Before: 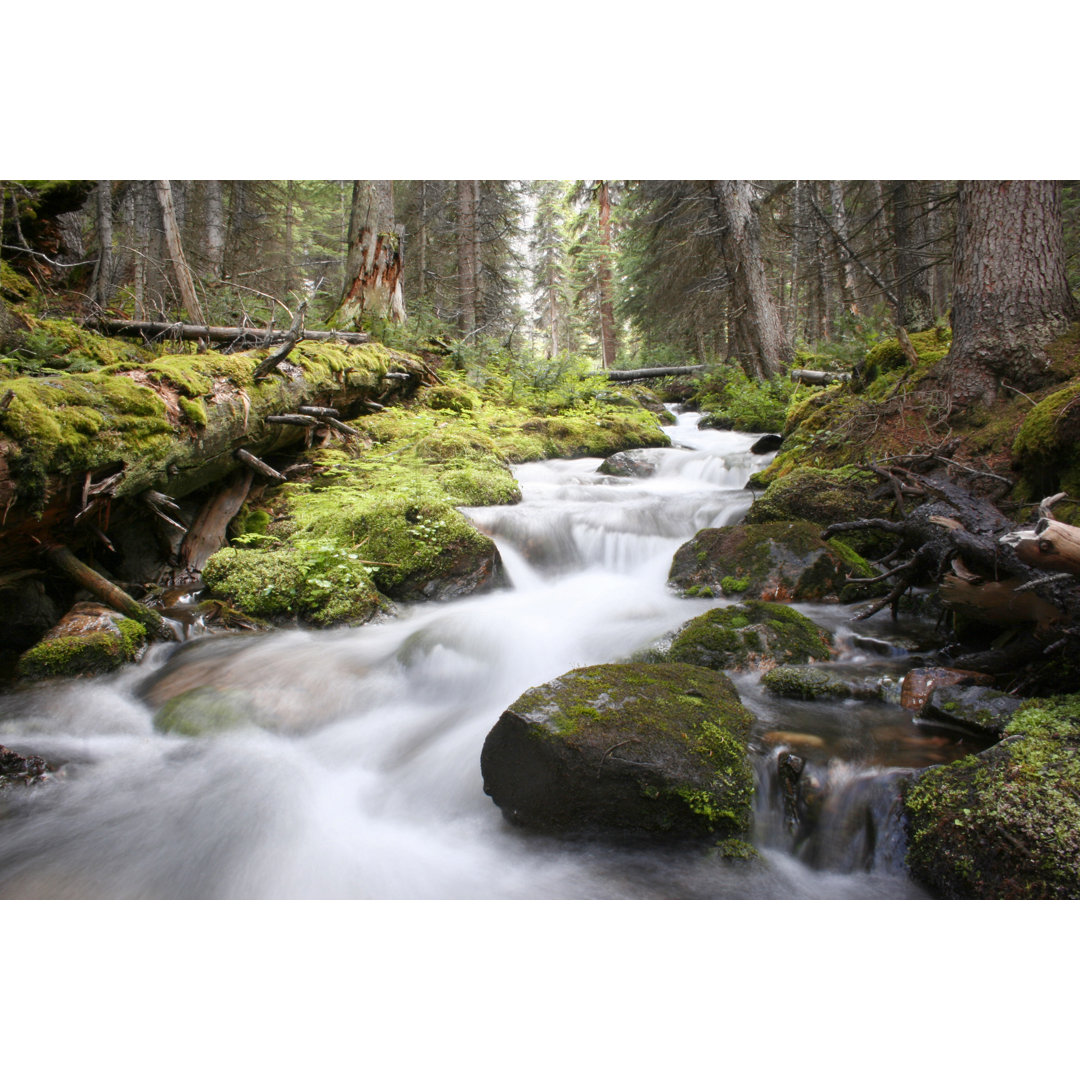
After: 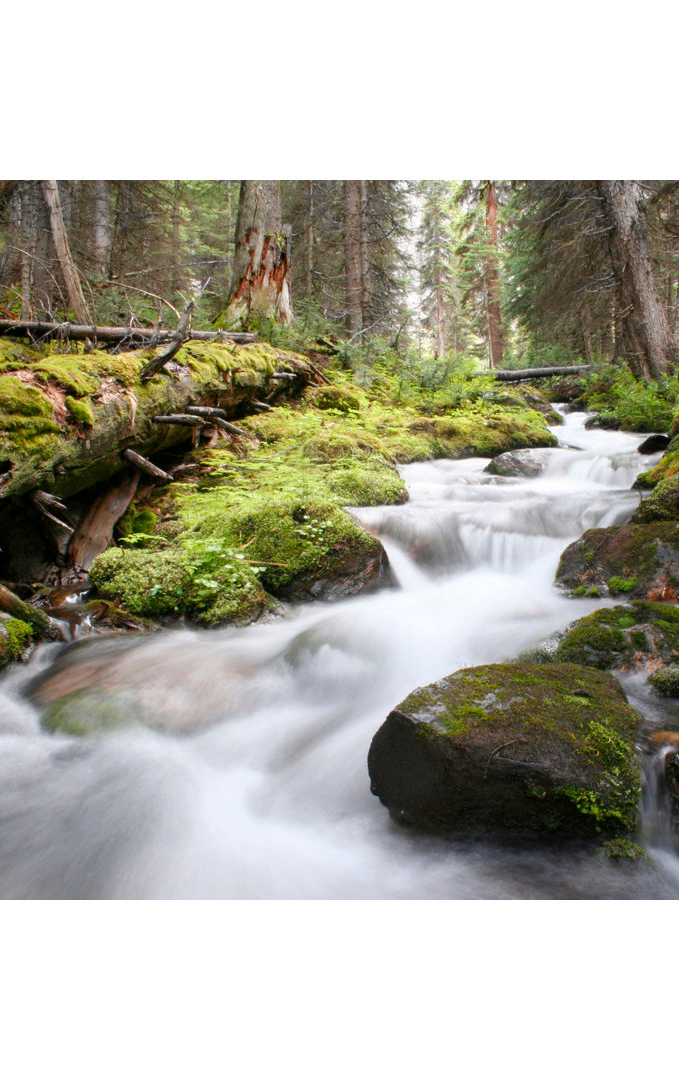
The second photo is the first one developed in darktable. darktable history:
crop: left 10.52%, right 26.552%
